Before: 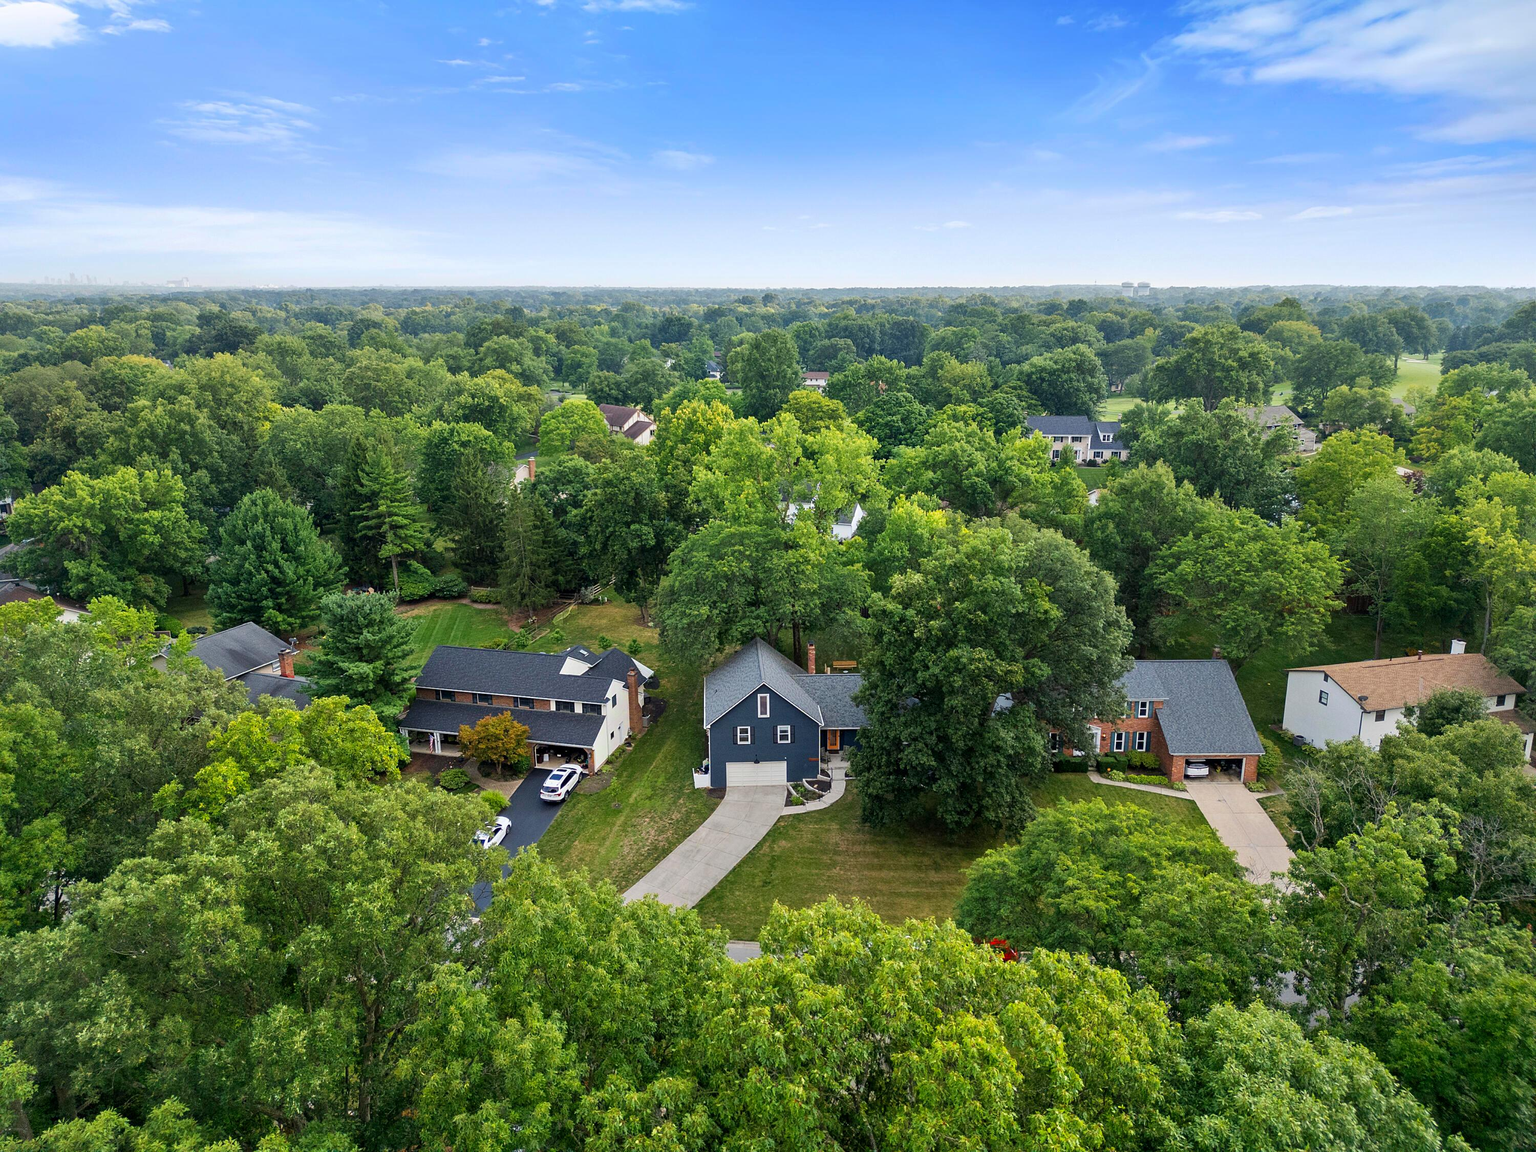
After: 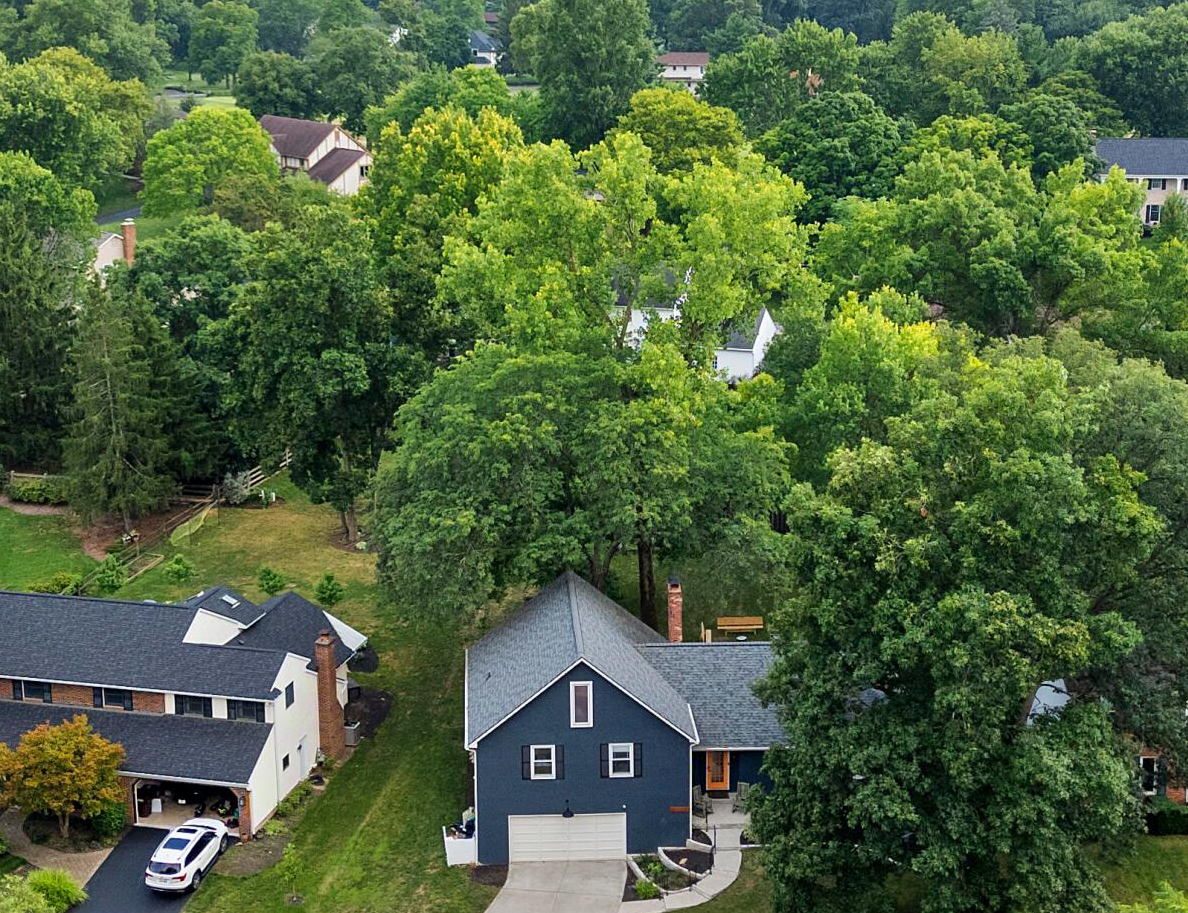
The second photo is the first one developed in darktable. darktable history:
shadows and highlights: radius 131.19, soften with gaussian
crop: left 30.347%, top 29.969%, right 30.053%, bottom 29.438%
